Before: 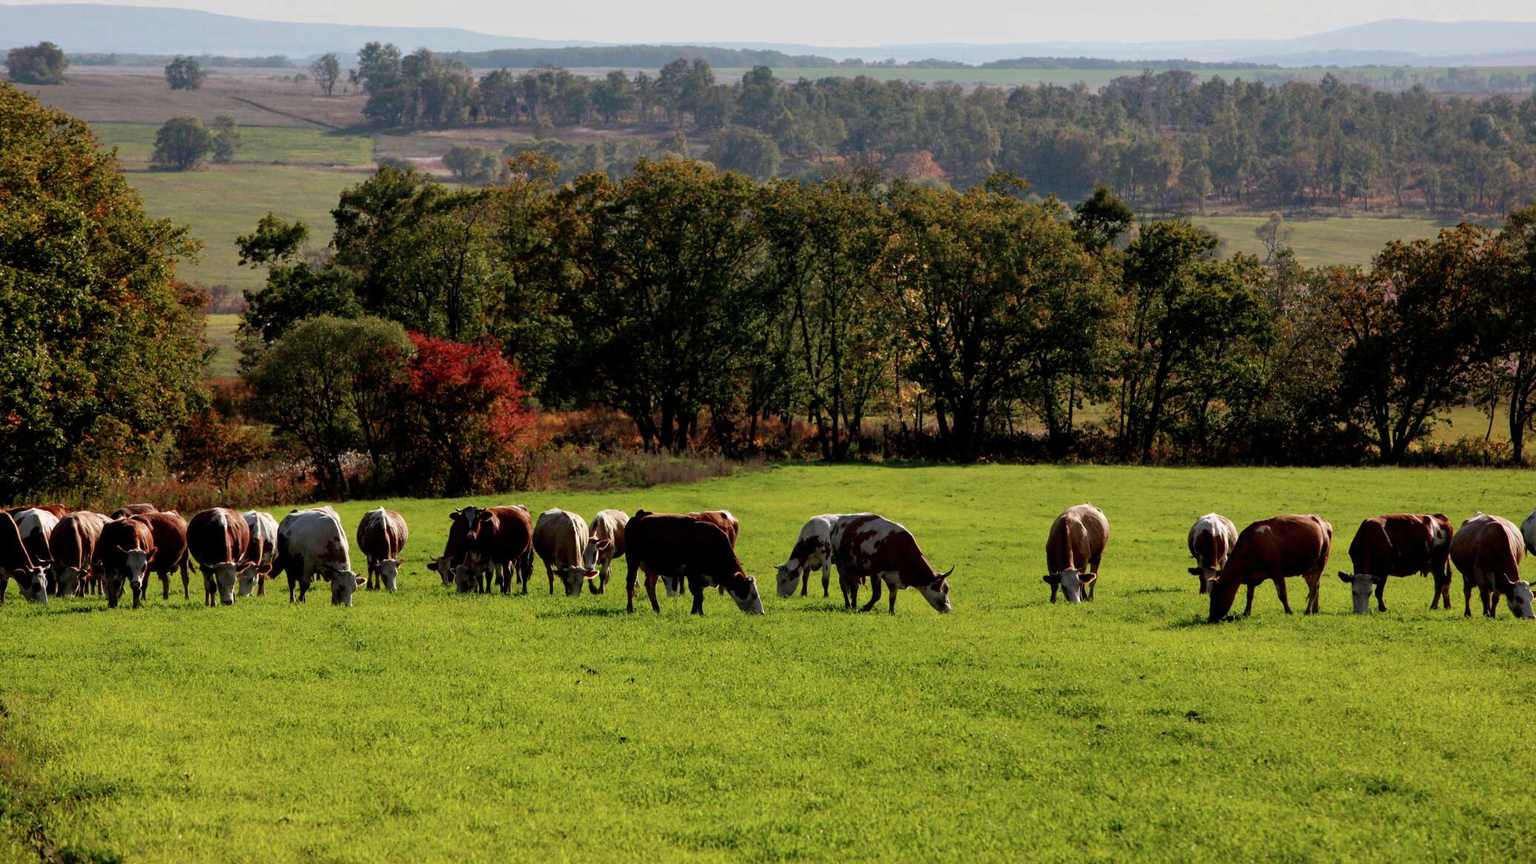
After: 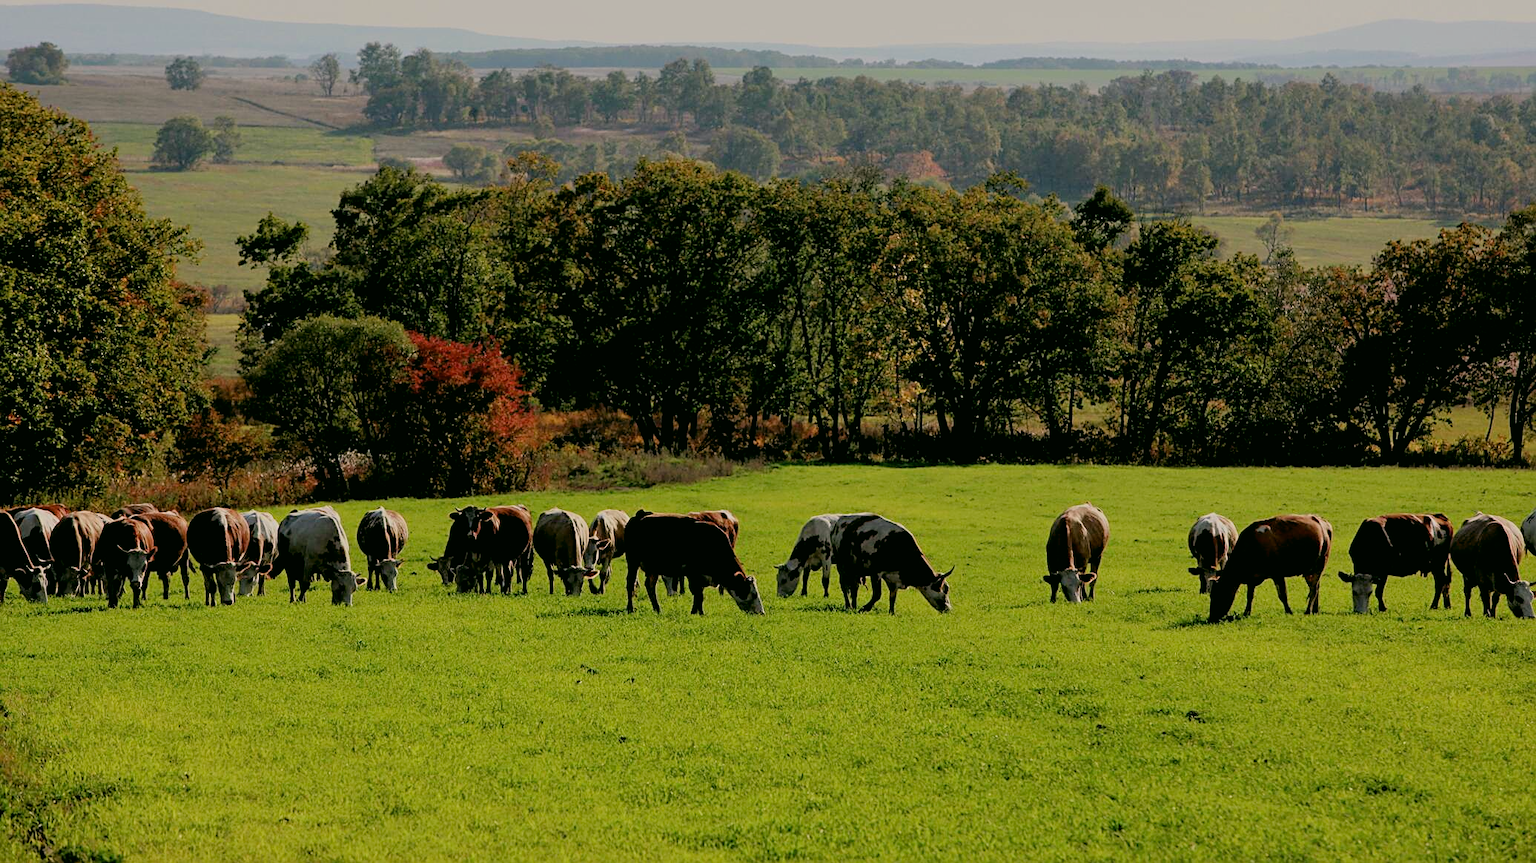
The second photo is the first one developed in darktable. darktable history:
sharpen: on, module defaults
filmic rgb: black relative exposure -8.79 EV, white relative exposure 4.98 EV, threshold 3 EV, target black luminance 0%, hardness 3.77, latitude 66.33%, contrast 0.822, shadows ↔ highlights balance 20%, color science v5 (2021), contrast in shadows safe, contrast in highlights safe, enable highlight reconstruction true
color correction: highlights a* 4.02, highlights b* 4.98, shadows a* -7.55, shadows b* 4.98
